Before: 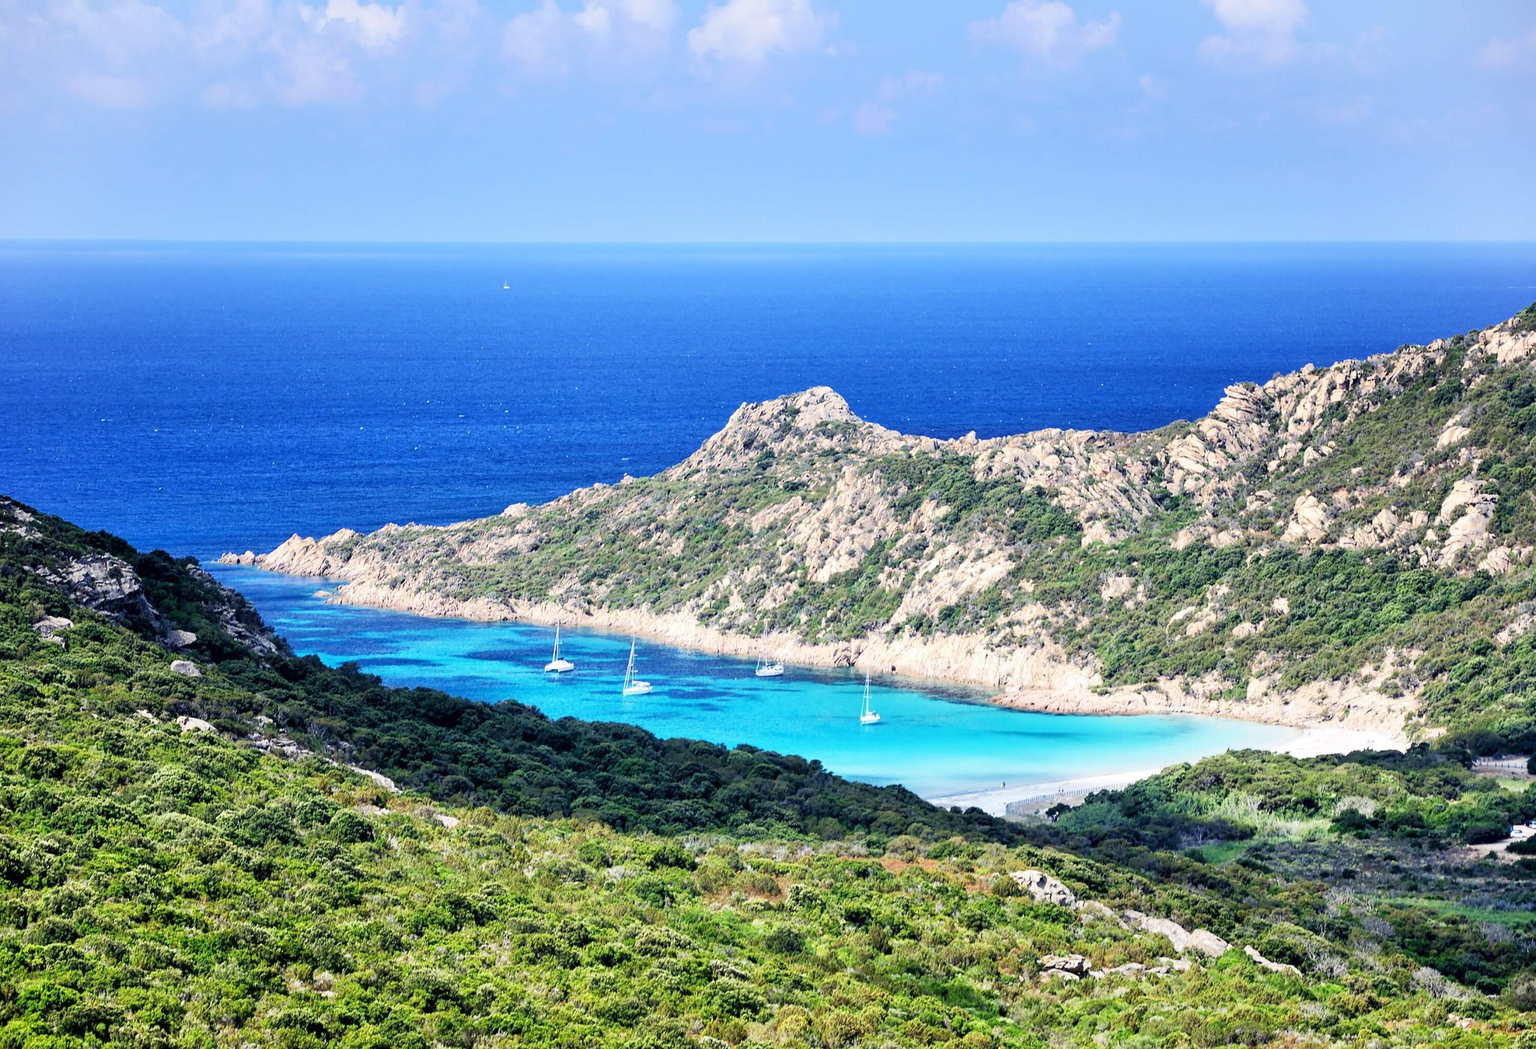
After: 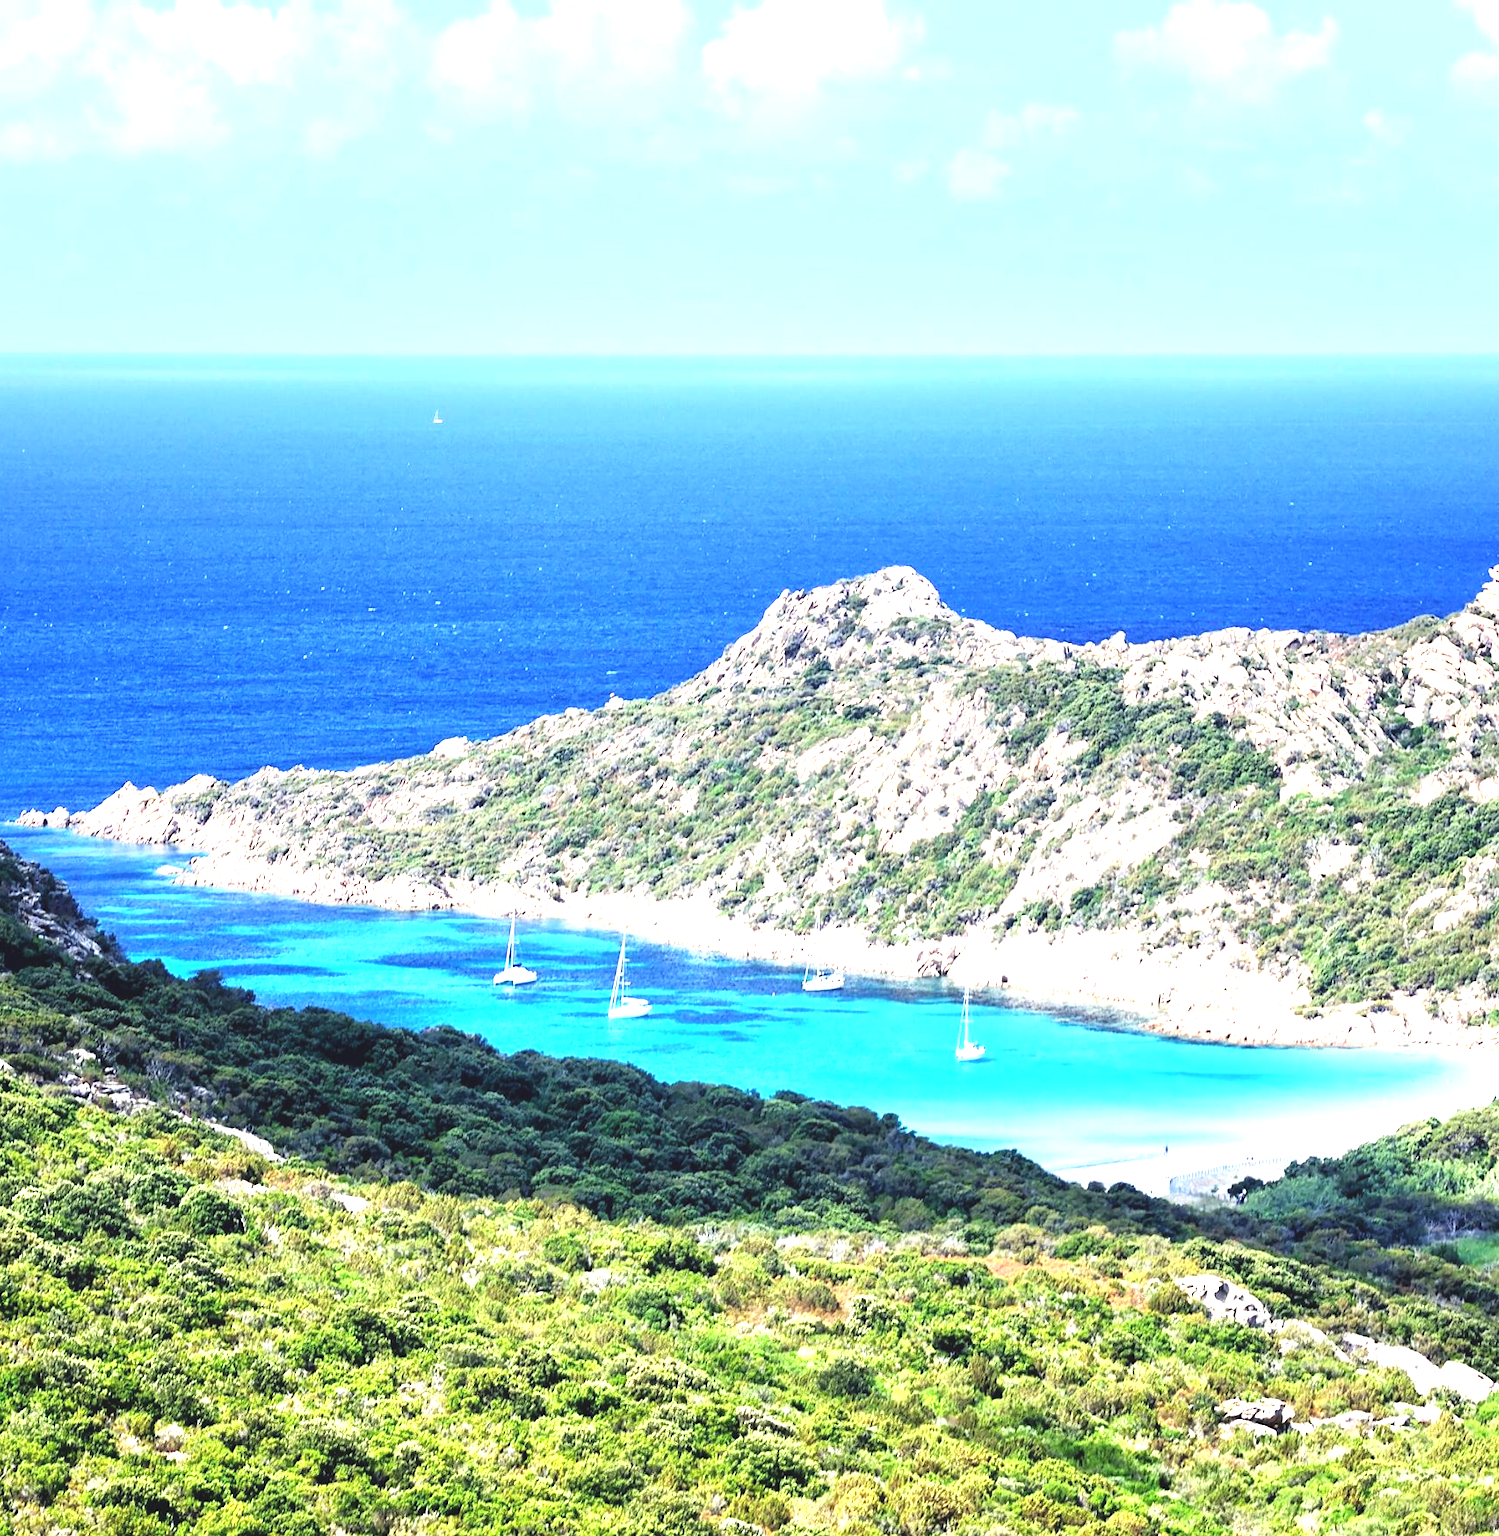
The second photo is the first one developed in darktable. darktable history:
exposure: black level correction -0.005, exposure 1 EV, compensate highlight preservation false
crop and rotate: left 13.537%, right 19.796%
